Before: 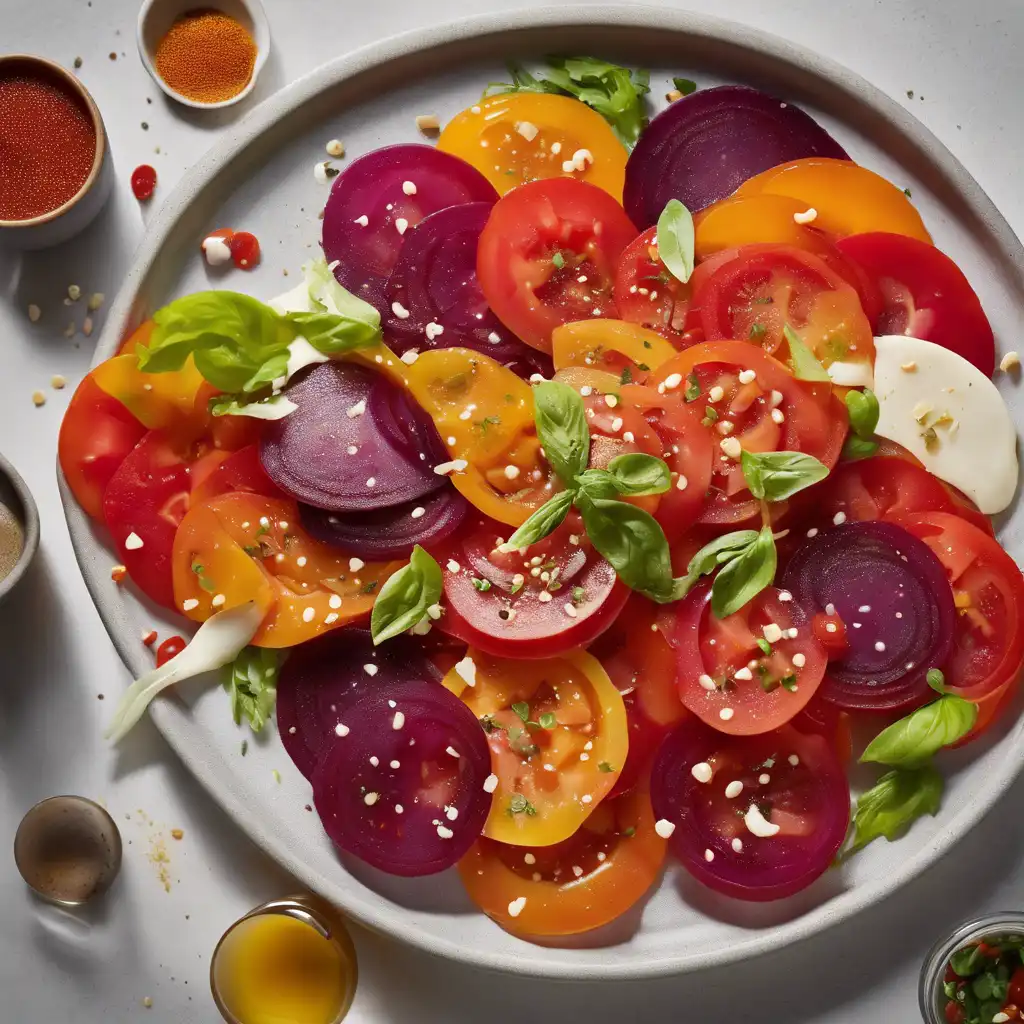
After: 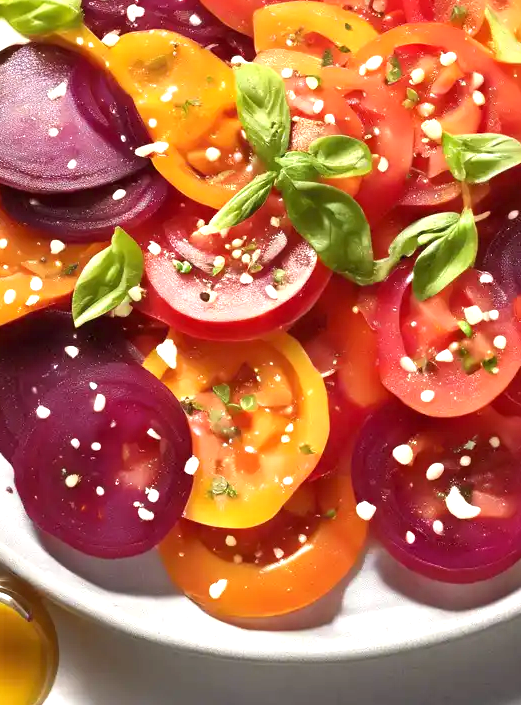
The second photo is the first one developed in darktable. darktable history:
crop and rotate: left 29.237%, top 31.152%, right 19.807%
exposure: black level correction 0, exposure 0.9 EV, compensate highlight preservation false
